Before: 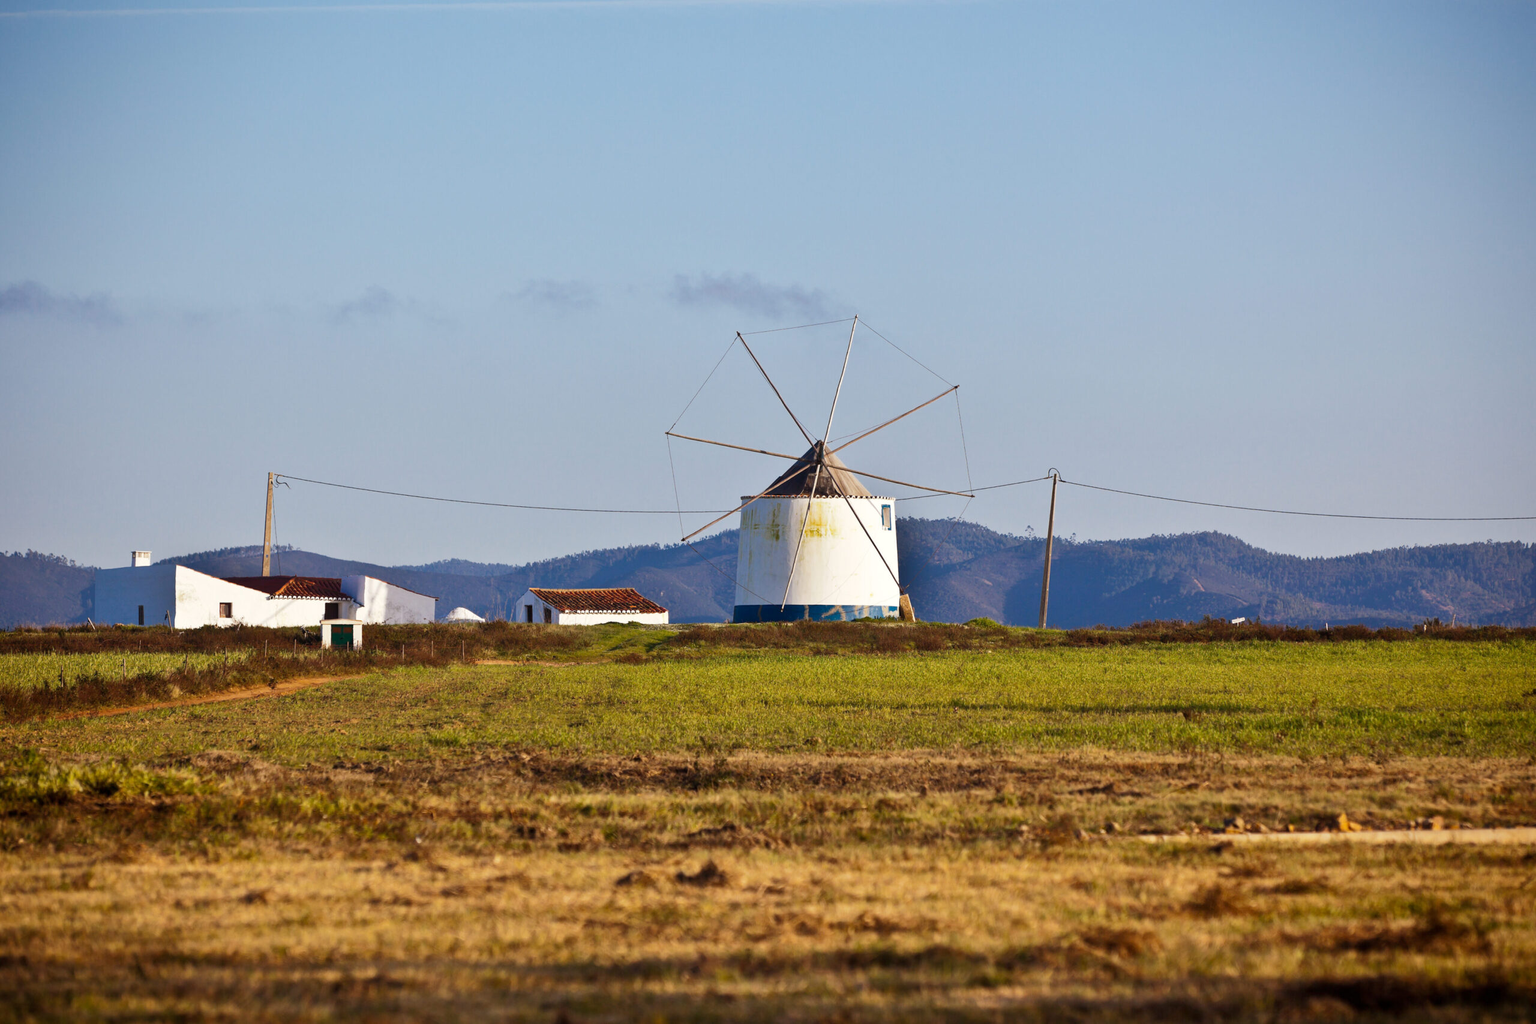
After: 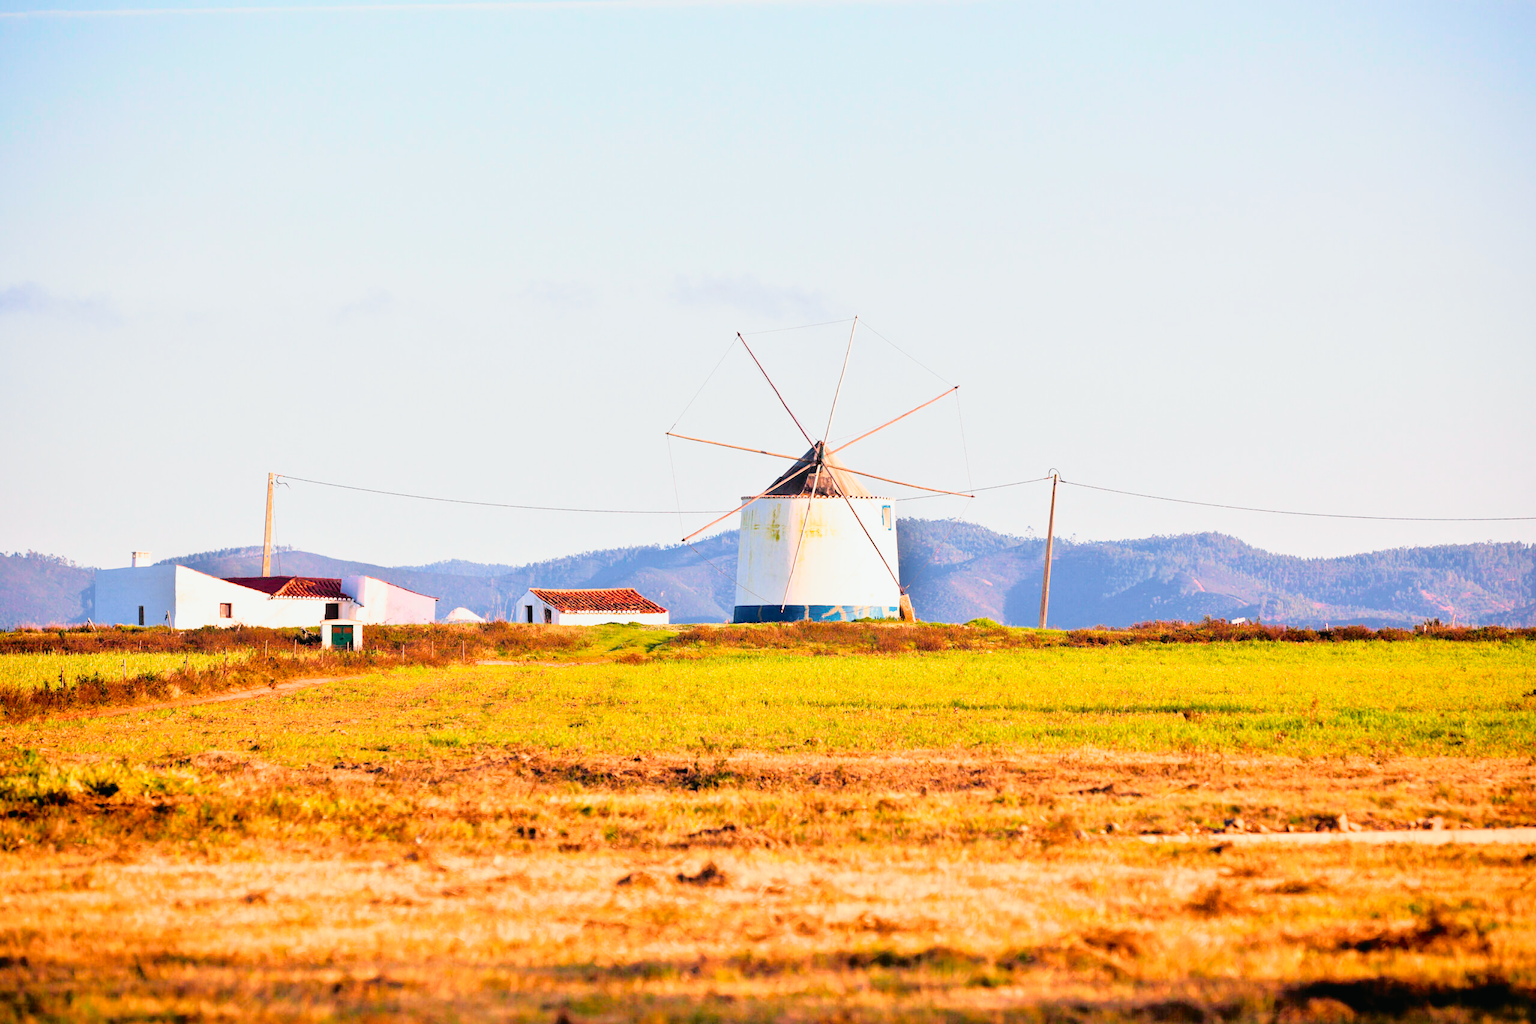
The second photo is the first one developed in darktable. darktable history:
exposure: black level correction 0, exposure 1.668 EV, compensate highlight preservation false
tone equalizer: on, module defaults
filmic rgb: black relative exposure -4.73 EV, white relative exposure 4.05 EV, hardness 2.79
color balance rgb: highlights gain › chroma 3.029%, highlights gain › hue 60.26°, perceptual saturation grading › global saturation 0.574%, perceptual saturation grading › mid-tones 11.015%, global vibrance 20%
tone curve: curves: ch0 [(0, 0.013) (0.137, 0.121) (0.326, 0.386) (0.489, 0.573) (0.663, 0.749) (0.854, 0.897) (1, 0.974)]; ch1 [(0, 0) (0.366, 0.367) (0.475, 0.453) (0.494, 0.493) (0.504, 0.497) (0.544, 0.579) (0.562, 0.619) (0.622, 0.694) (1, 1)]; ch2 [(0, 0) (0.333, 0.346) (0.375, 0.375) (0.424, 0.43) (0.476, 0.492) (0.502, 0.503) (0.533, 0.541) (0.572, 0.615) (0.605, 0.656) (0.641, 0.709) (1, 1)], color space Lab, independent channels, preserve colors none
contrast brightness saturation: saturation -0.062
